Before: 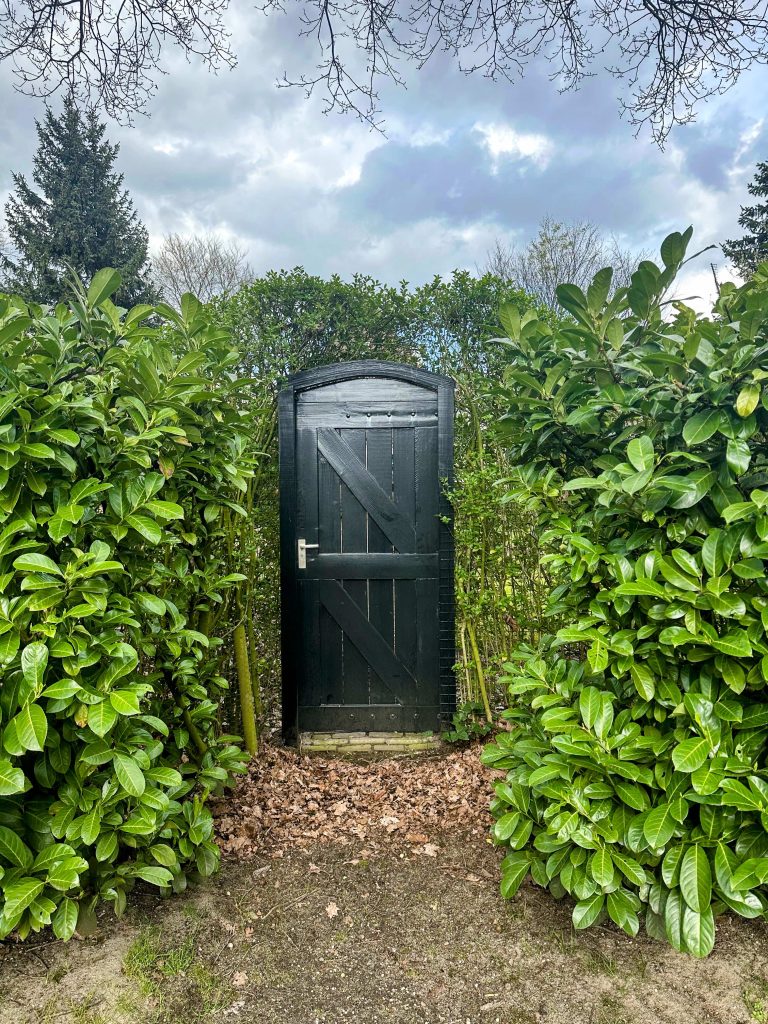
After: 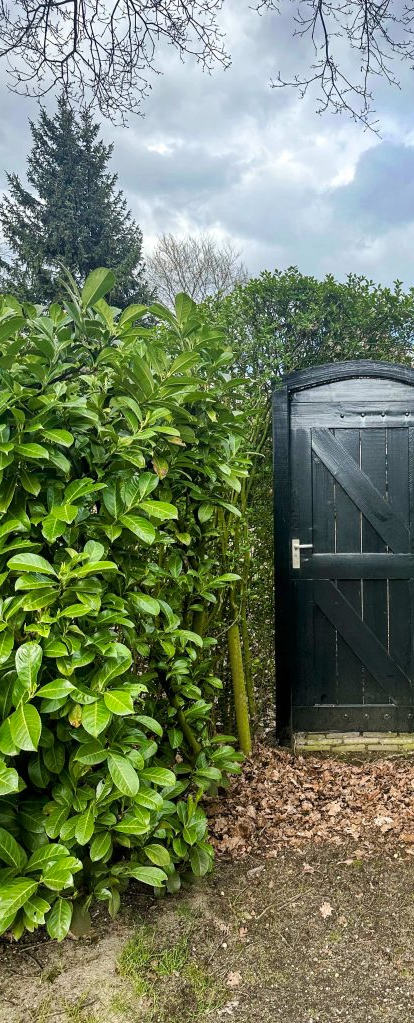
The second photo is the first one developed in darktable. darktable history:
crop: left 0.883%, right 45.209%, bottom 0.079%
tone curve: curves: ch0 [(0, 0) (0.003, 0.003) (0.011, 0.011) (0.025, 0.024) (0.044, 0.044) (0.069, 0.068) (0.1, 0.098) (0.136, 0.133) (0.177, 0.174) (0.224, 0.22) (0.277, 0.272) (0.335, 0.329) (0.399, 0.392) (0.468, 0.46) (0.543, 0.546) (0.623, 0.626) (0.709, 0.711) (0.801, 0.802) (0.898, 0.898) (1, 1)], preserve colors none
